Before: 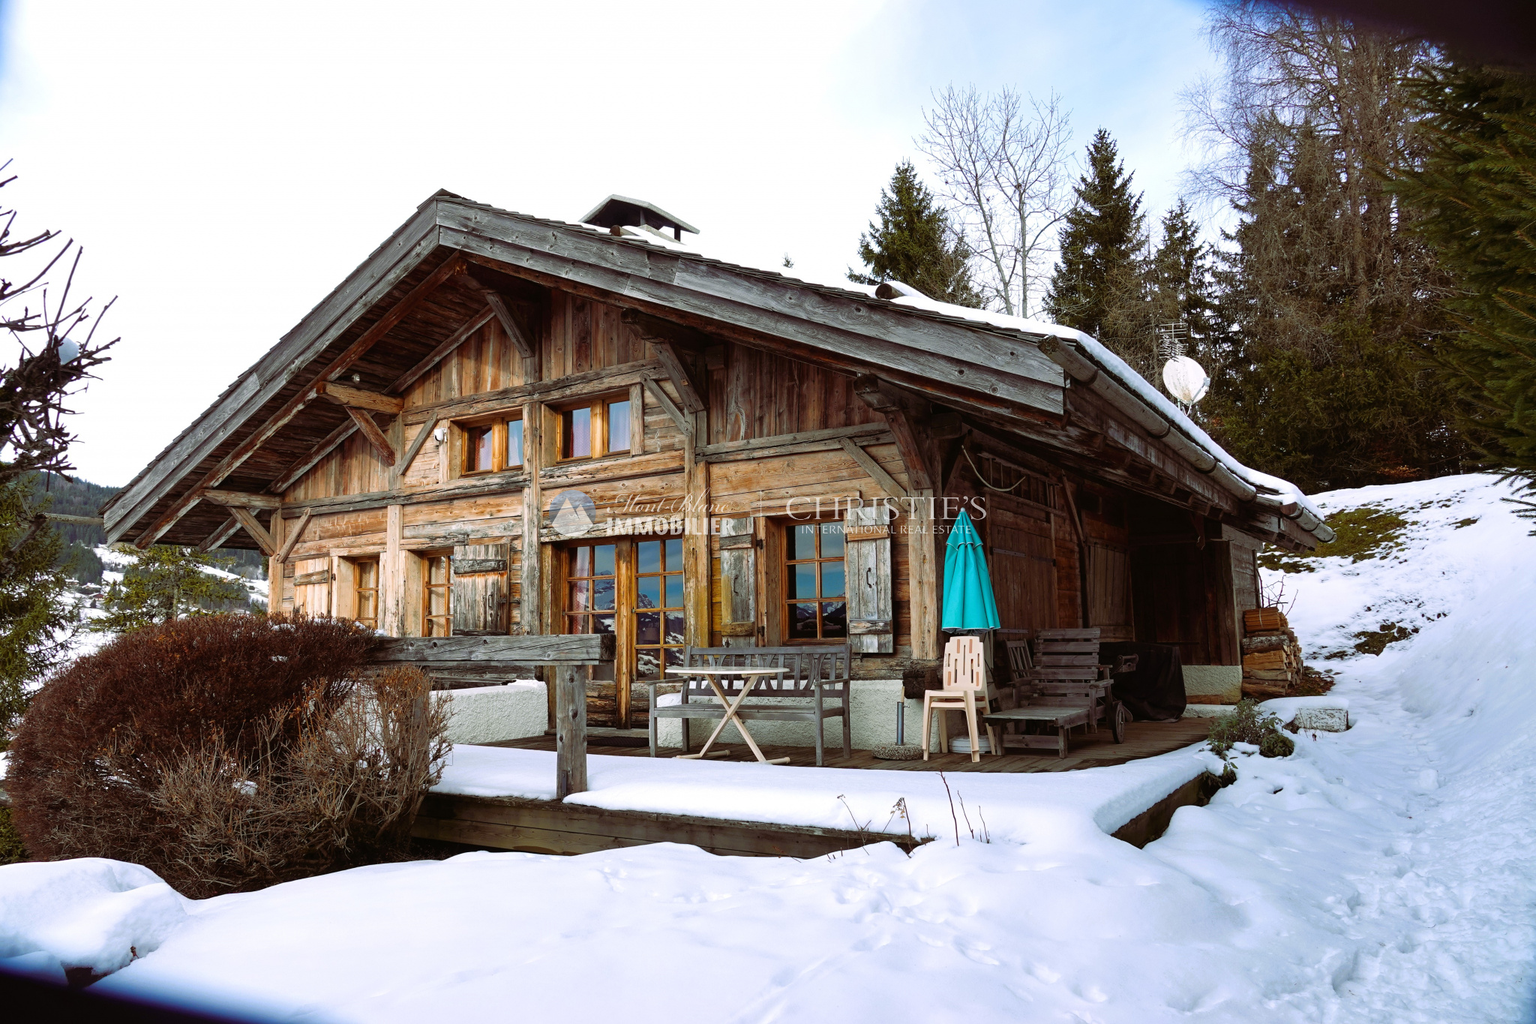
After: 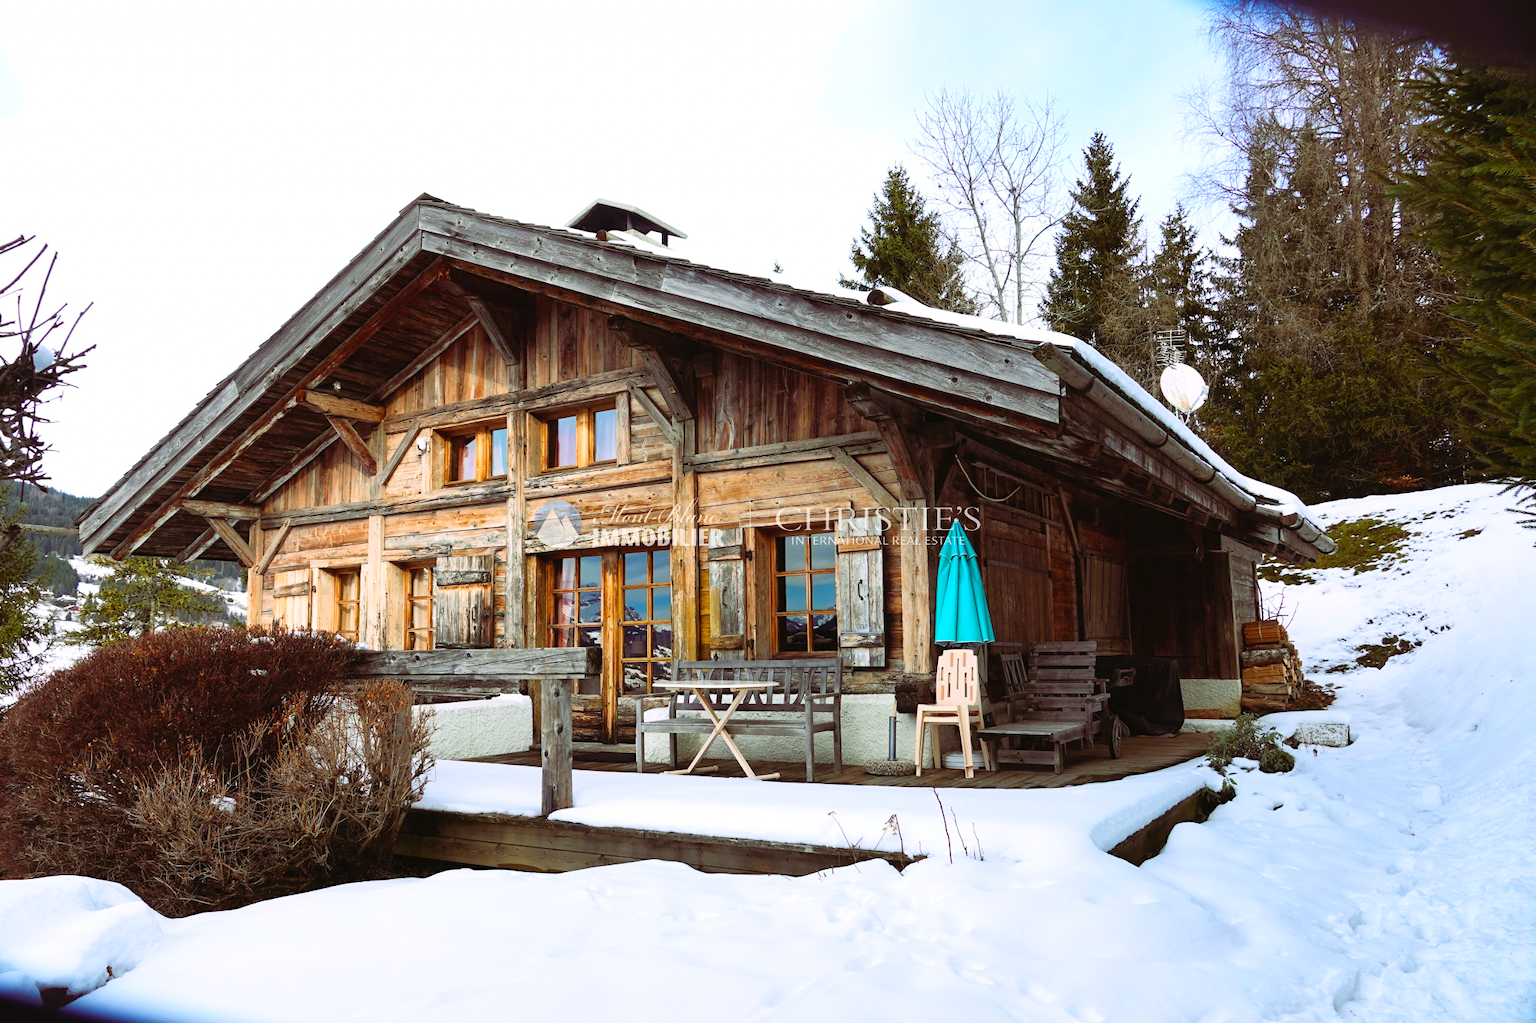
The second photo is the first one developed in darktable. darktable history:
rotate and perspective: automatic cropping original format, crop left 0, crop top 0
crop: left 1.743%, right 0.268%, bottom 2.011%
contrast brightness saturation: contrast 0.2, brightness 0.16, saturation 0.22
